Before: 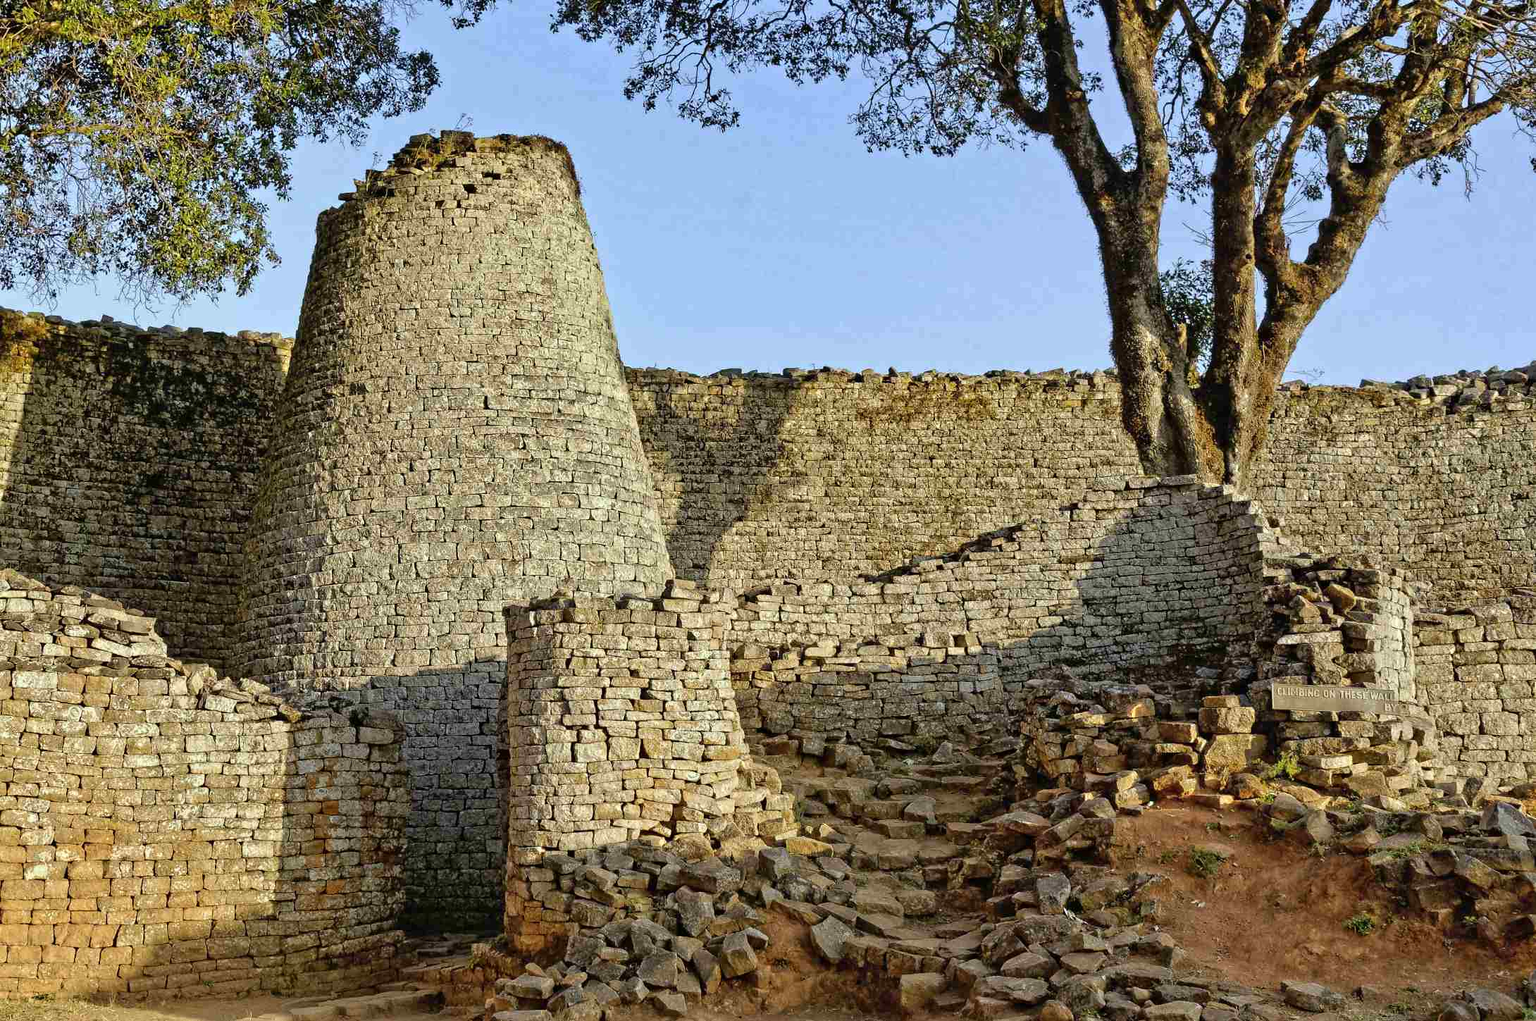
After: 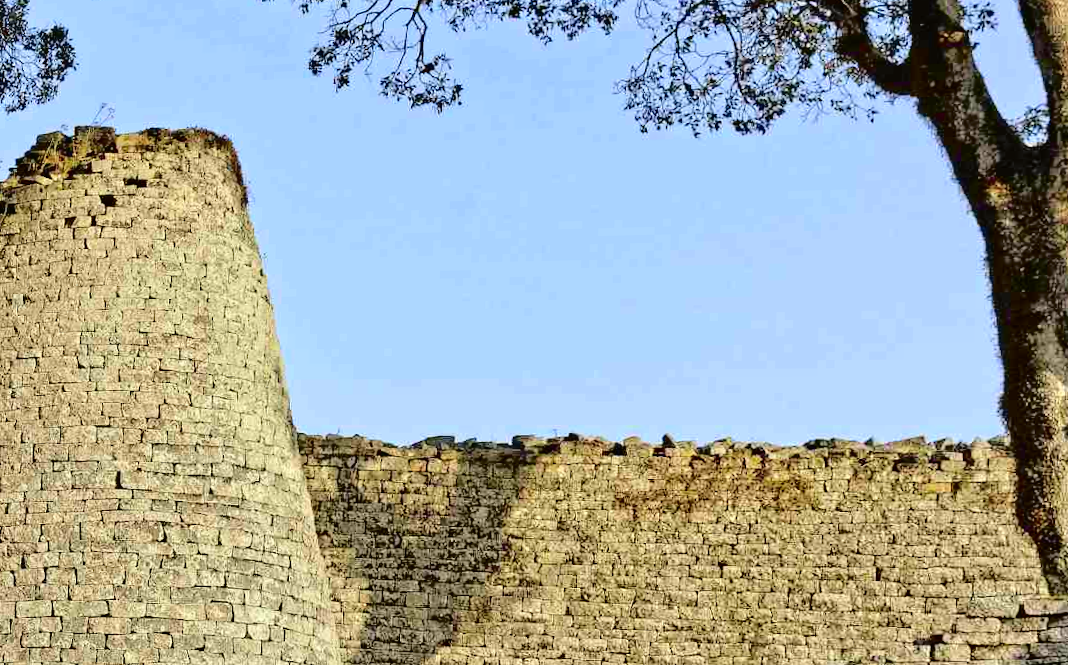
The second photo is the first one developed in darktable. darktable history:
rotate and perspective: rotation 1.69°, lens shift (vertical) -0.023, lens shift (horizontal) -0.291, crop left 0.025, crop right 0.988, crop top 0.092, crop bottom 0.842
tone curve: curves: ch0 [(0, 0.01) (0.058, 0.039) (0.159, 0.117) (0.282, 0.327) (0.45, 0.534) (0.676, 0.751) (0.89, 0.919) (1, 1)]; ch1 [(0, 0) (0.094, 0.081) (0.285, 0.299) (0.385, 0.403) (0.447, 0.455) (0.495, 0.496) (0.544, 0.552) (0.589, 0.612) (0.722, 0.728) (1, 1)]; ch2 [(0, 0) (0.257, 0.217) (0.43, 0.421) (0.498, 0.507) (0.531, 0.544) (0.56, 0.579) (0.625, 0.642) (1, 1)], color space Lab, independent channels, preserve colors none
crop: left 19.556%, right 30.401%, bottom 46.458%
